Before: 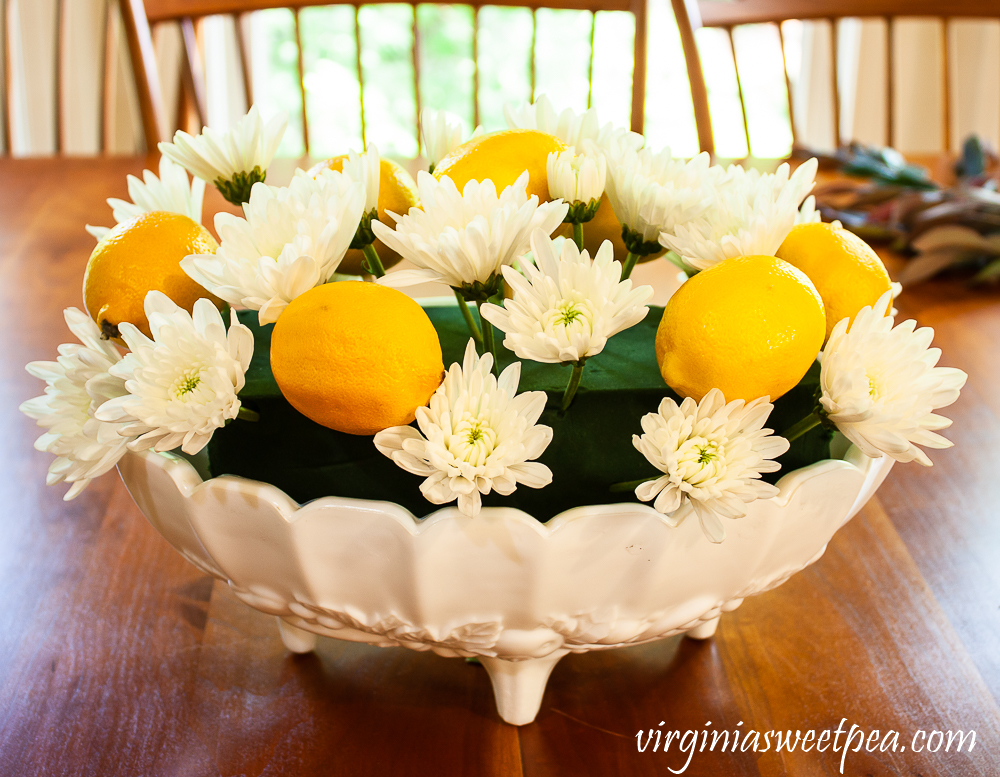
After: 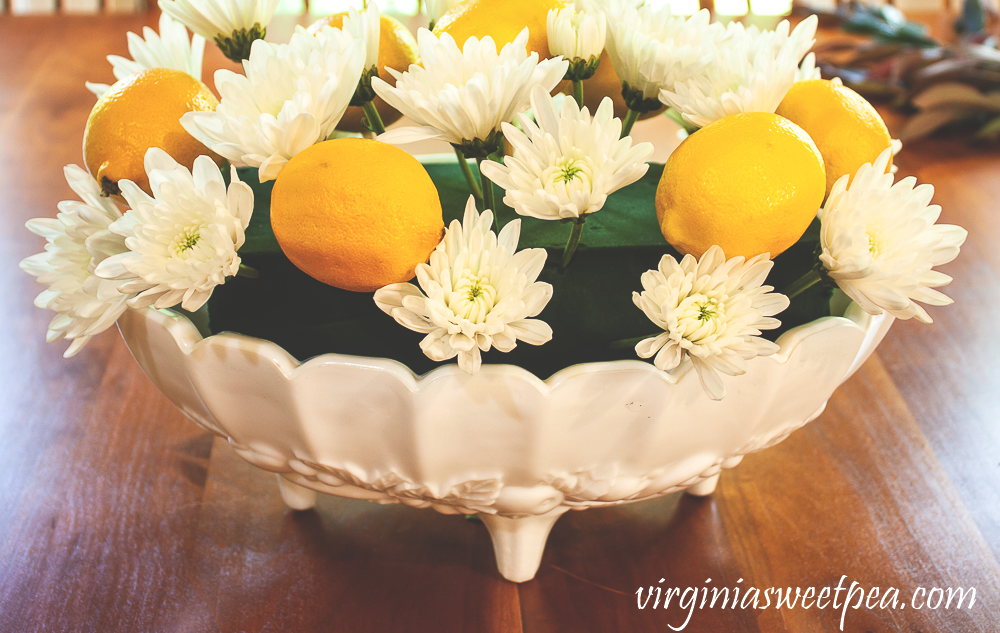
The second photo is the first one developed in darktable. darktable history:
tone equalizer: edges refinement/feathering 500, mask exposure compensation -1.57 EV, preserve details no
crop and rotate: top 18.517%
exposure: black level correction -0.031, compensate exposure bias true, compensate highlight preservation false
local contrast: highlights 103%, shadows 99%, detail 120%, midtone range 0.2
